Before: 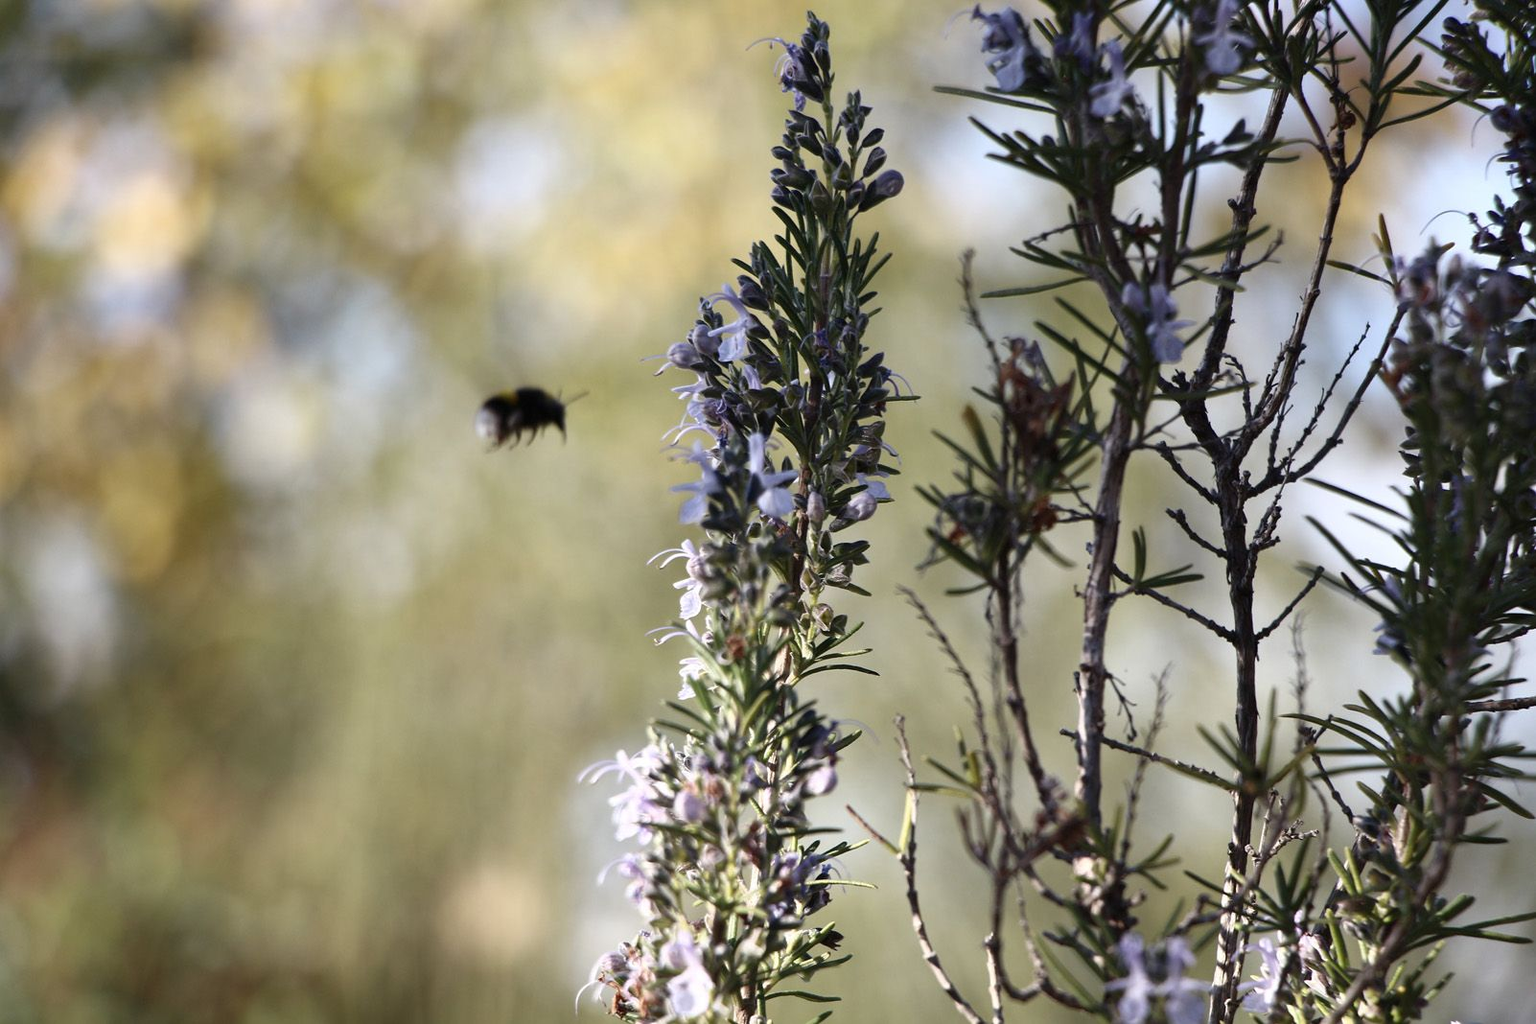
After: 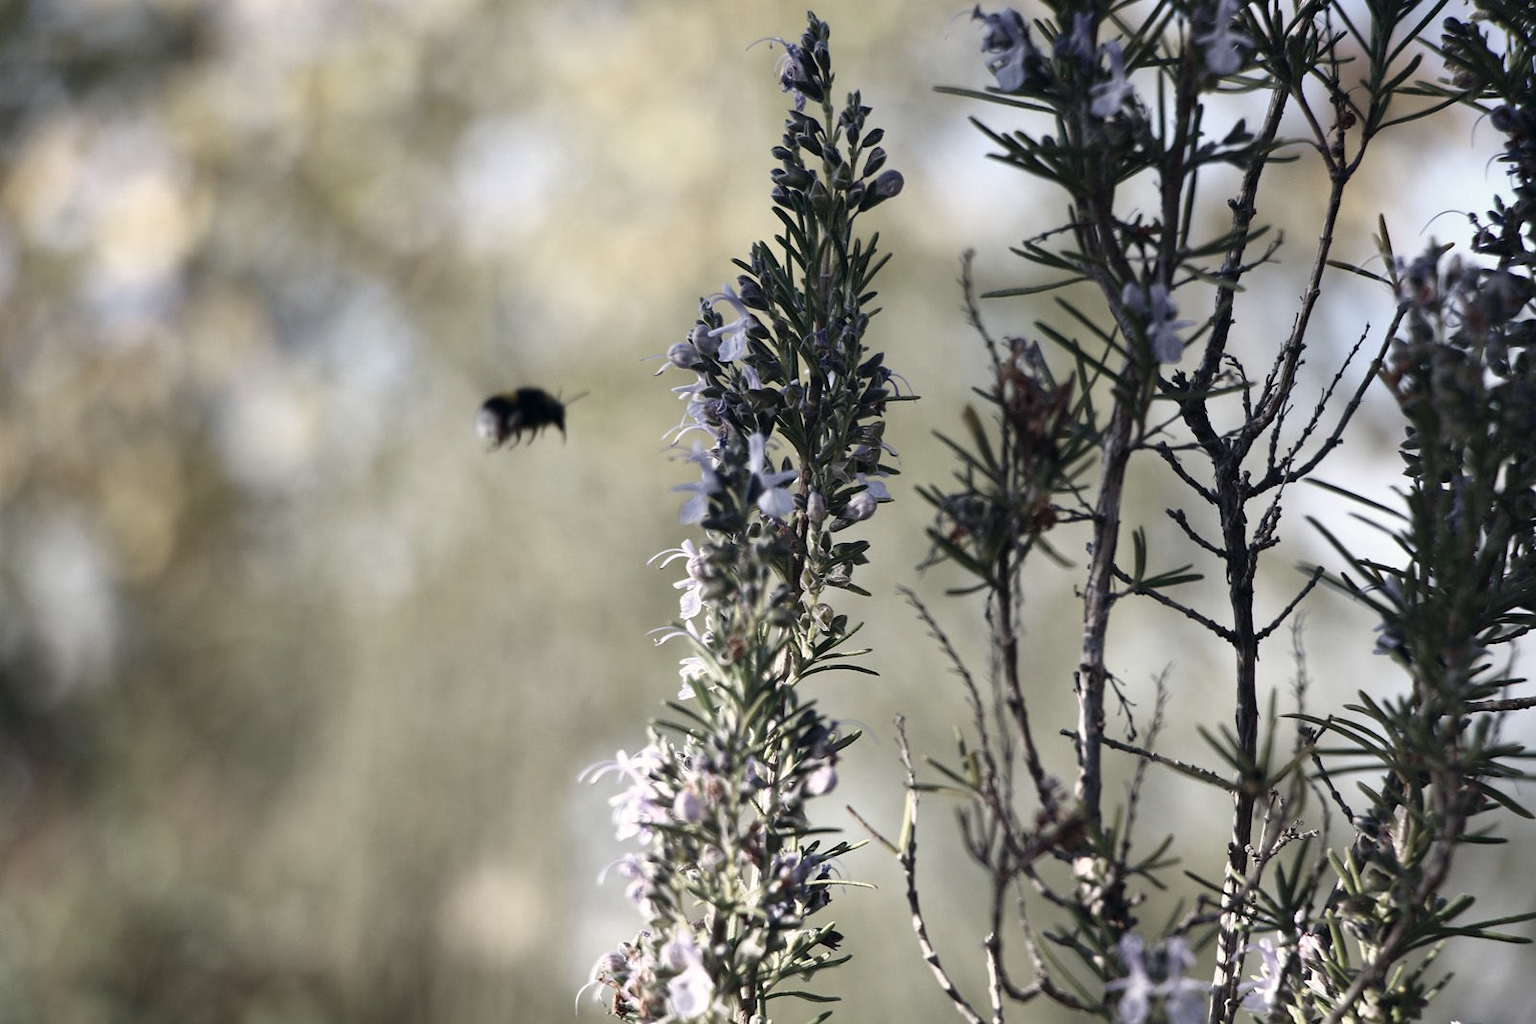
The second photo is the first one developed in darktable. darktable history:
color zones: curves: ch0 [(0, 0.559) (0.153, 0.551) (0.229, 0.5) (0.429, 0.5) (0.571, 0.5) (0.714, 0.5) (0.857, 0.5) (1, 0.559)]; ch1 [(0, 0.417) (0.112, 0.336) (0.213, 0.26) (0.429, 0.34) (0.571, 0.35) (0.683, 0.331) (0.857, 0.344) (1, 0.417)]
color correction: highlights a* 0.462, highlights b* 2.68, shadows a* -1.37, shadows b* -4.21
